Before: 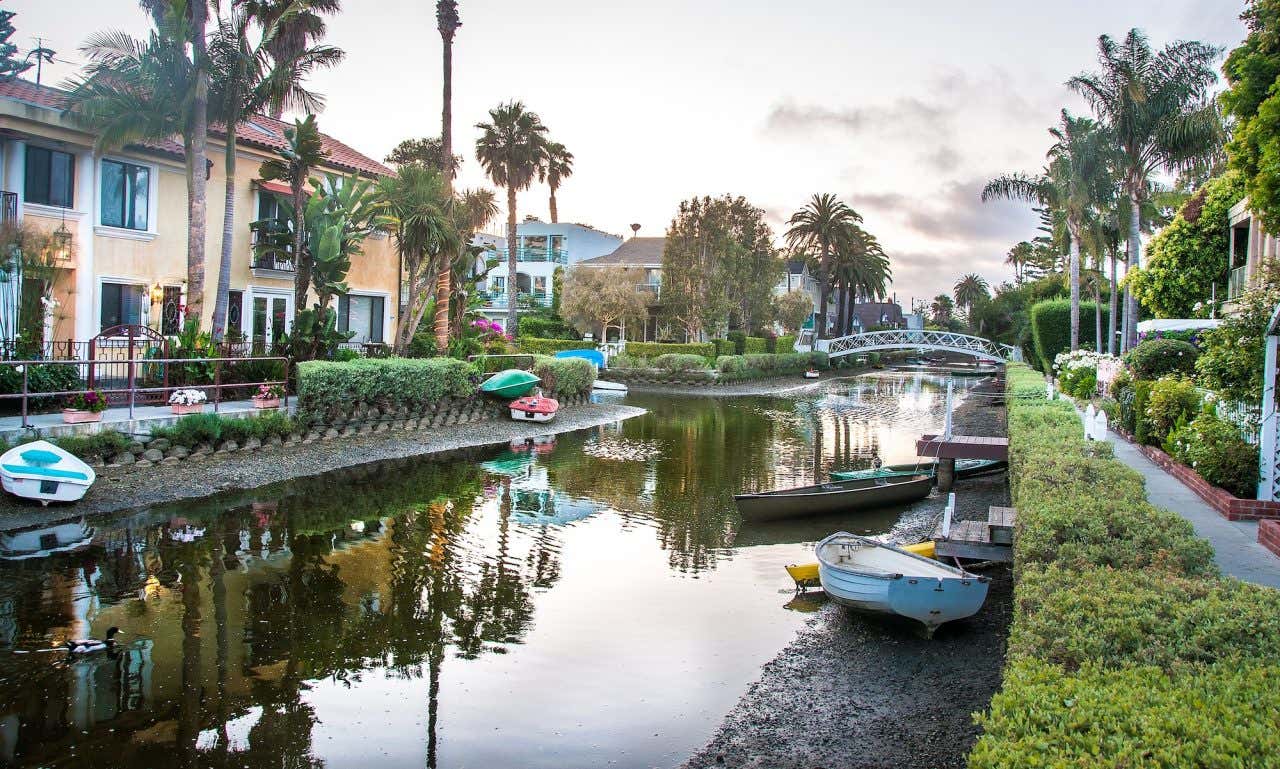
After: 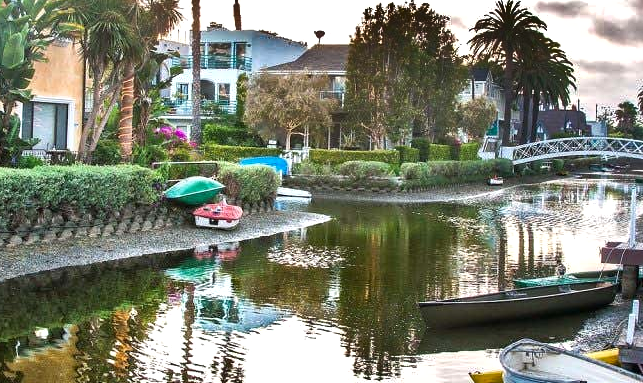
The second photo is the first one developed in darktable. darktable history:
exposure: exposure 0.289 EV, compensate highlight preservation false
shadows and highlights: shadows 20.92, highlights -81.96, soften with gaussian
crop: left 24.704%, top 25.11%, right 25.019%, bottom 25.012%
